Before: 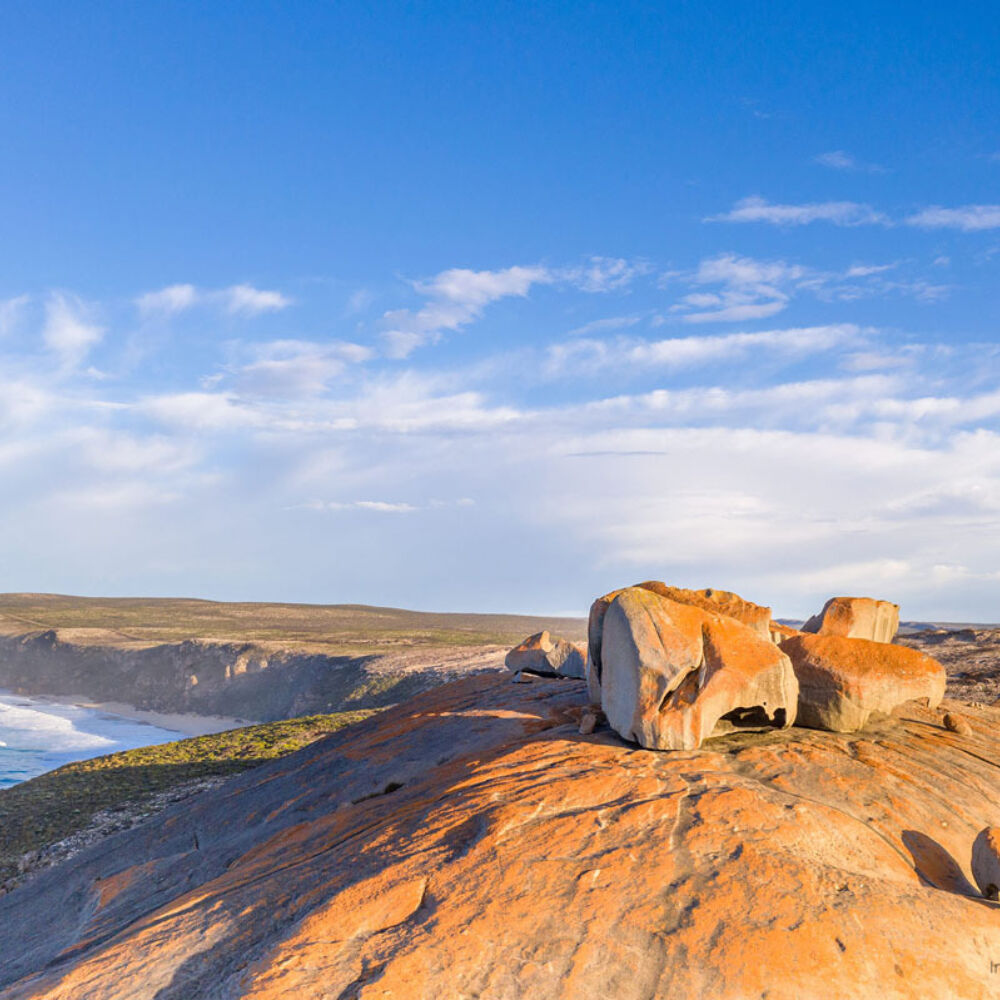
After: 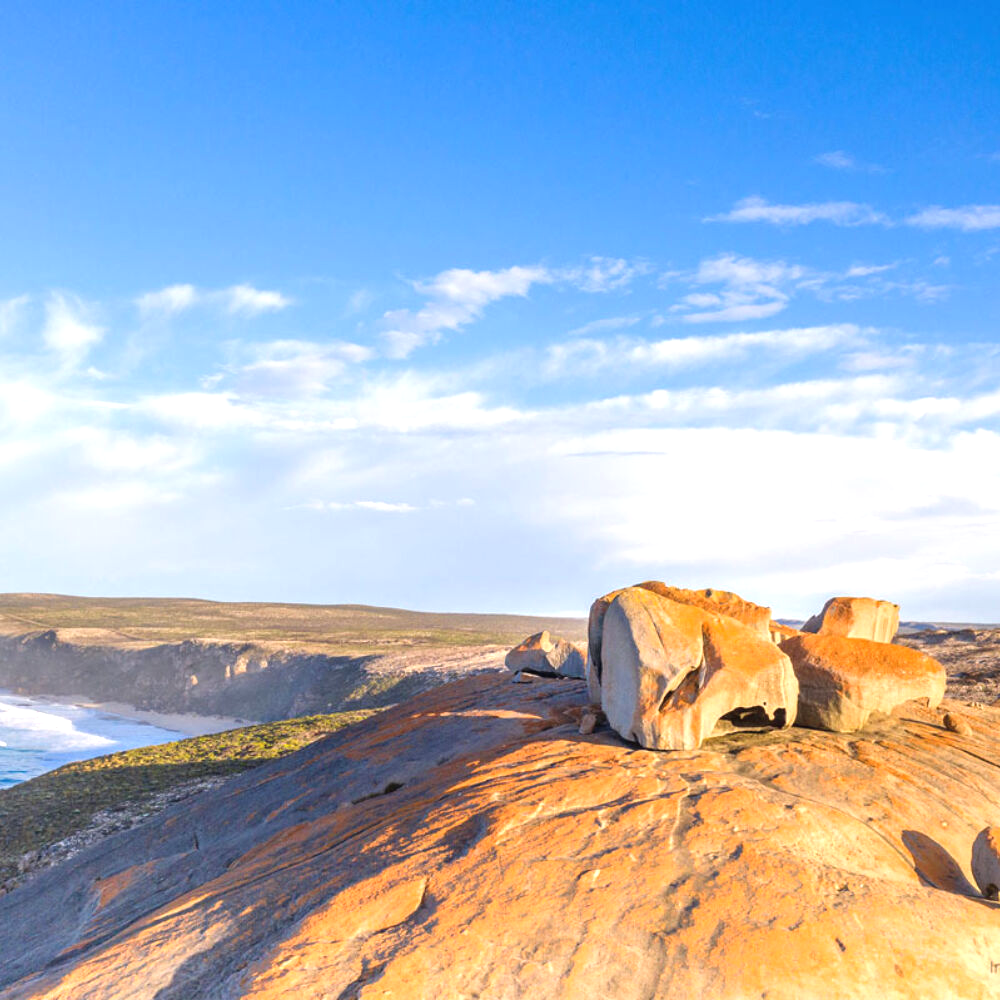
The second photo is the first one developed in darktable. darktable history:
exposure: black level correction -0.002, exposure 0.533 EV, compensate highlight preservation false
